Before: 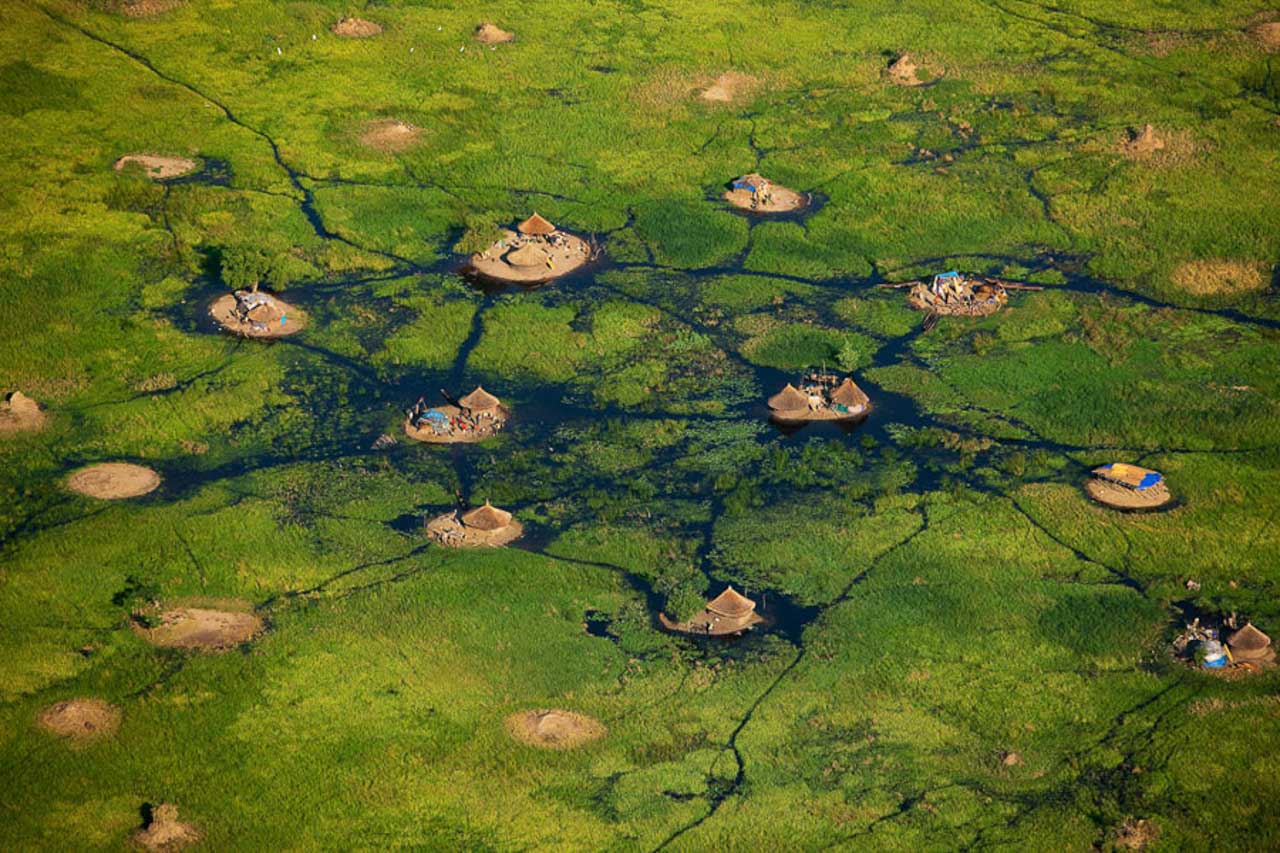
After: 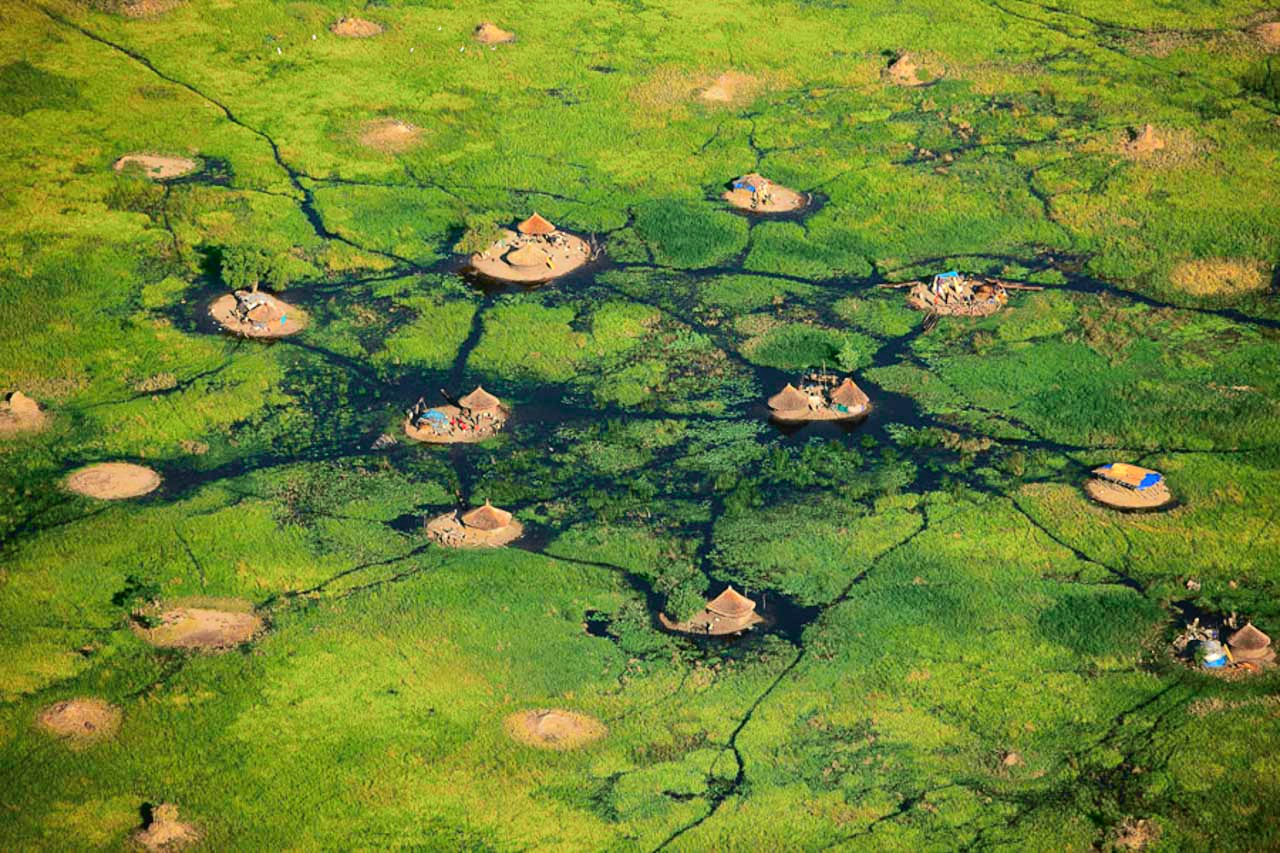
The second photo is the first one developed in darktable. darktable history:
exposure: exposure 0.29 EV, compensate highlight preservation false
tone curve: curves: ch0 [(0, 0.023) (0.037, 0.04) (0.131, 0.128) (0.304, 0.331) (0.504, 0.584) (0.616, 0.687) (0.704, 0.764) (0.808, 0.823) (1, 1)]; ch1 [(0, 0) (0.301, 0.3) (0.477, 0.472) (0.493, 0.497) (0.508, 0.501) (0.544, 0.541) (0.563, 0.565) (0.626, 0.66) (0.721, 0.776) (1, 1)]; ch2 [(0, 0) (0.249, 0.216) (0.349, 0.343) (0.424, 0.442) (0.476, 0.483) (0.502, 0.5) (0.517, 0.519) (0.532, 0.553) (0.569, 0.587) (0.634, 0.628) (0.706, 0.729) (0.828, 0.742) (1, 0.9)], color space Lab, independent channels, preserve colors none
